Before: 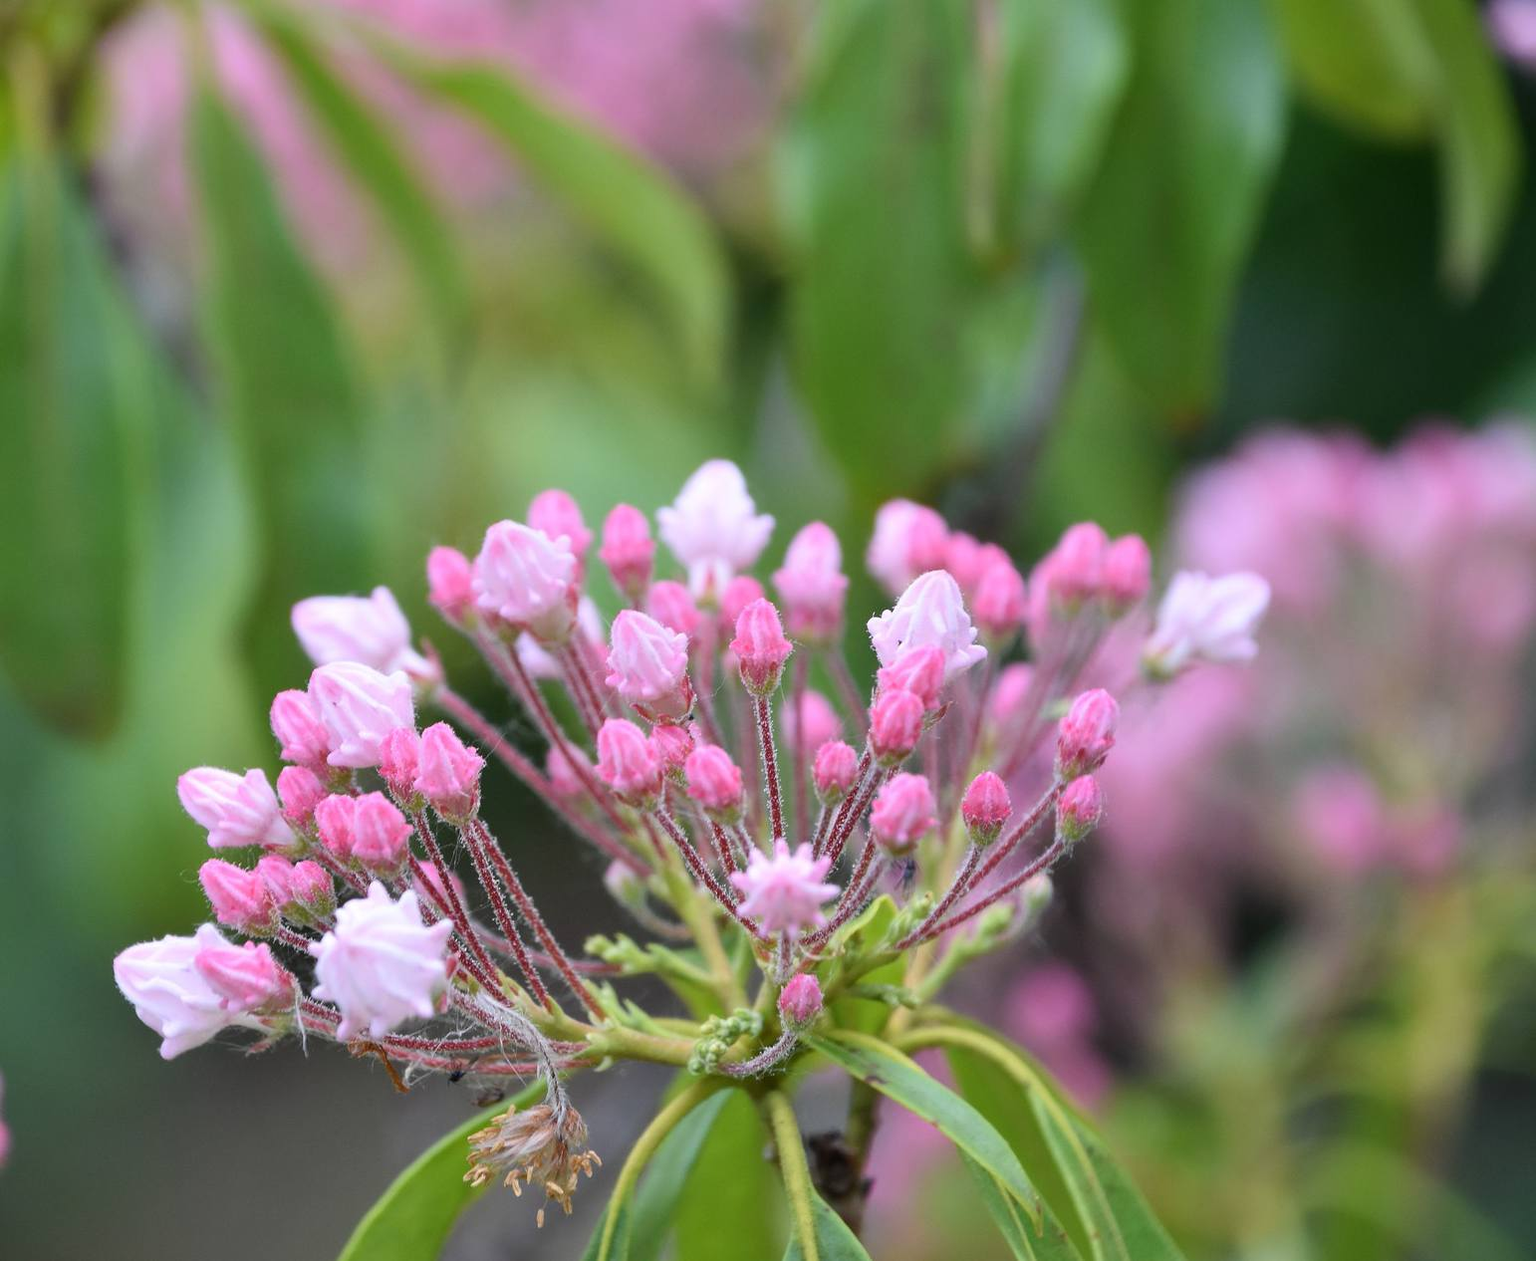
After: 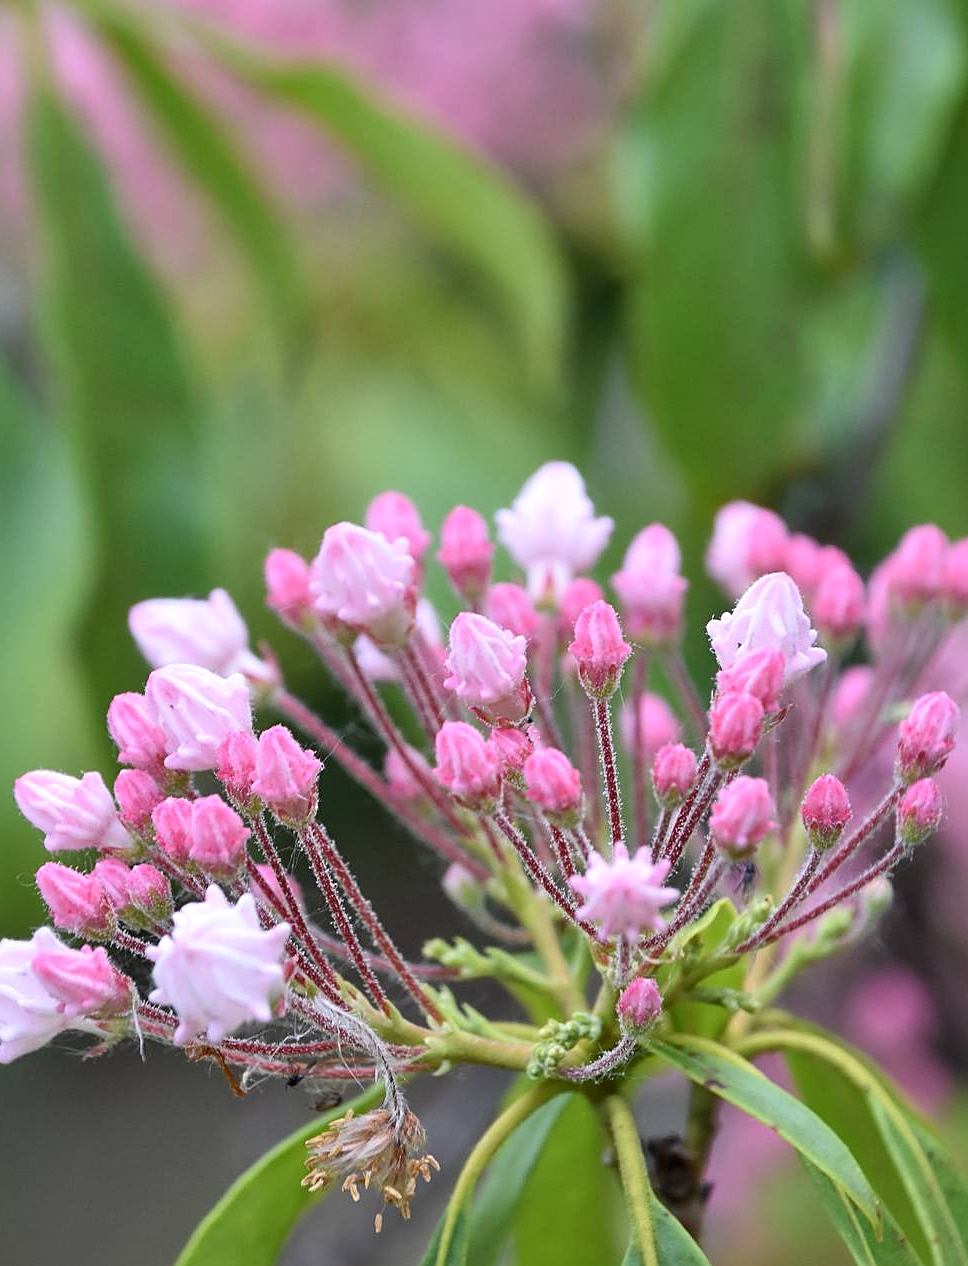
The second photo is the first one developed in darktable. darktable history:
crop: left 10.644%, right 26.528%
sharpen: on, module defaults
local contrast: mode bilateral grid, contrast 20, coarseness 50, detail 120%, midtone range 0.2
